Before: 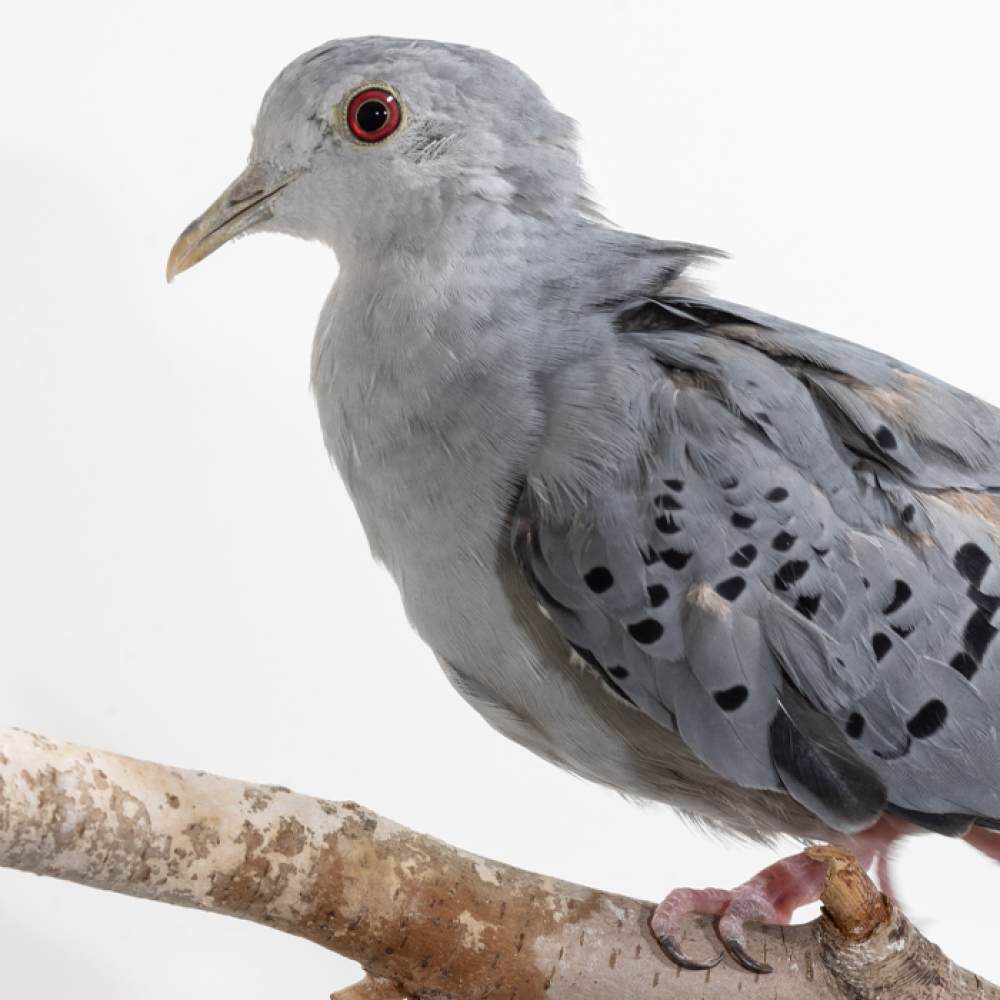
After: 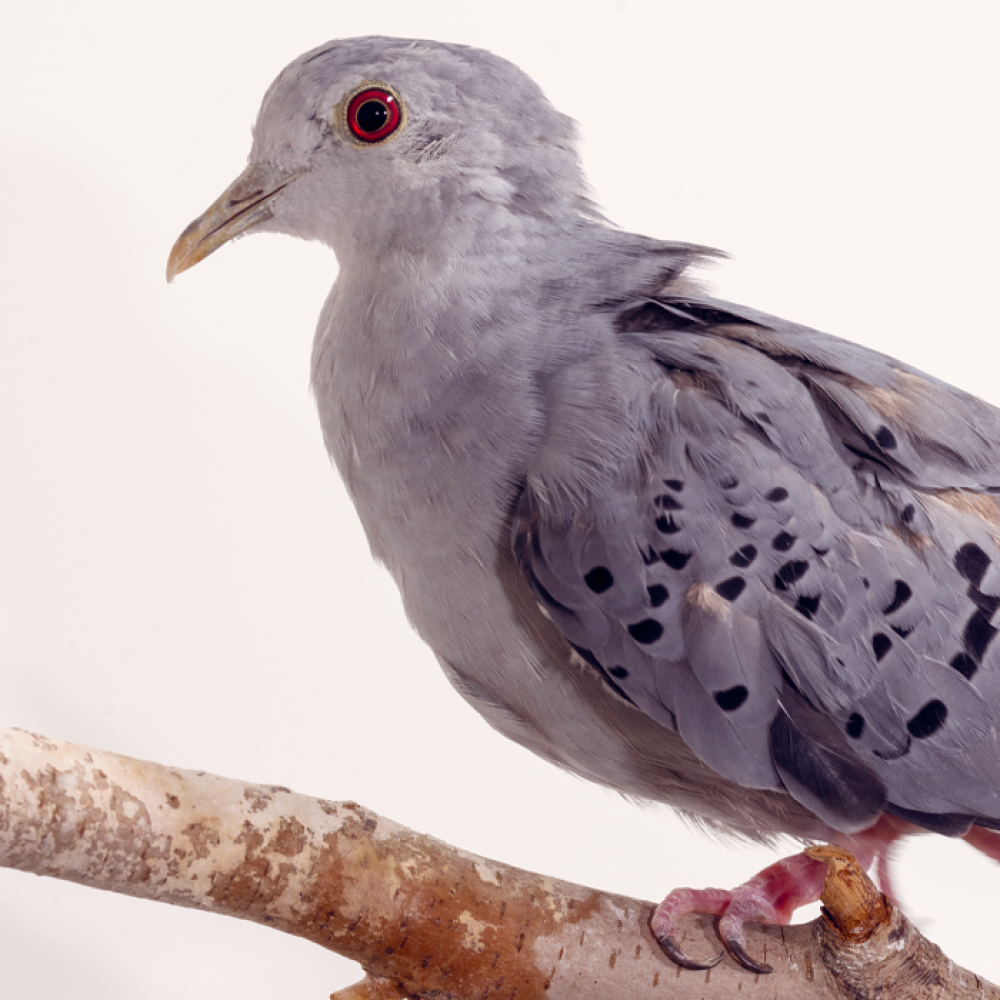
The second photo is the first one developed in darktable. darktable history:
color balance rgb: power › luminance -7.756%, power › chroma 1.356%, power › hue 330.36°, highlights gain › chroma 0.273%, highlights gain › hue 331.56°, global offset › chroma 0.092%, global offset › hue 251.58°, perceptual saturation grading › global saturation 34.838%, perceptual saturation grading › highlights -29.887%, perceptual saturation grading › shadows 35.196%, perceptual brilliance grading › global brilliance 2.544%, perceptual brilliance grading › highlights -3.467%, perceptual brilliance grading › shadows 3.741%
color correction: highlights b* 3
